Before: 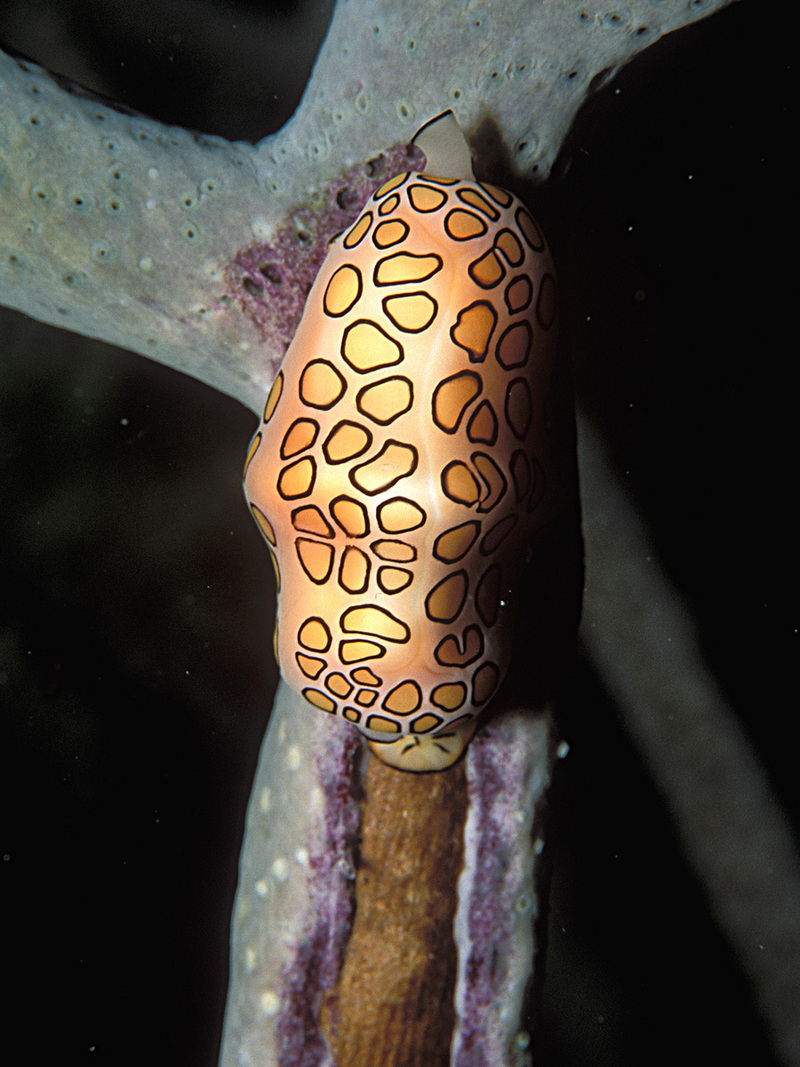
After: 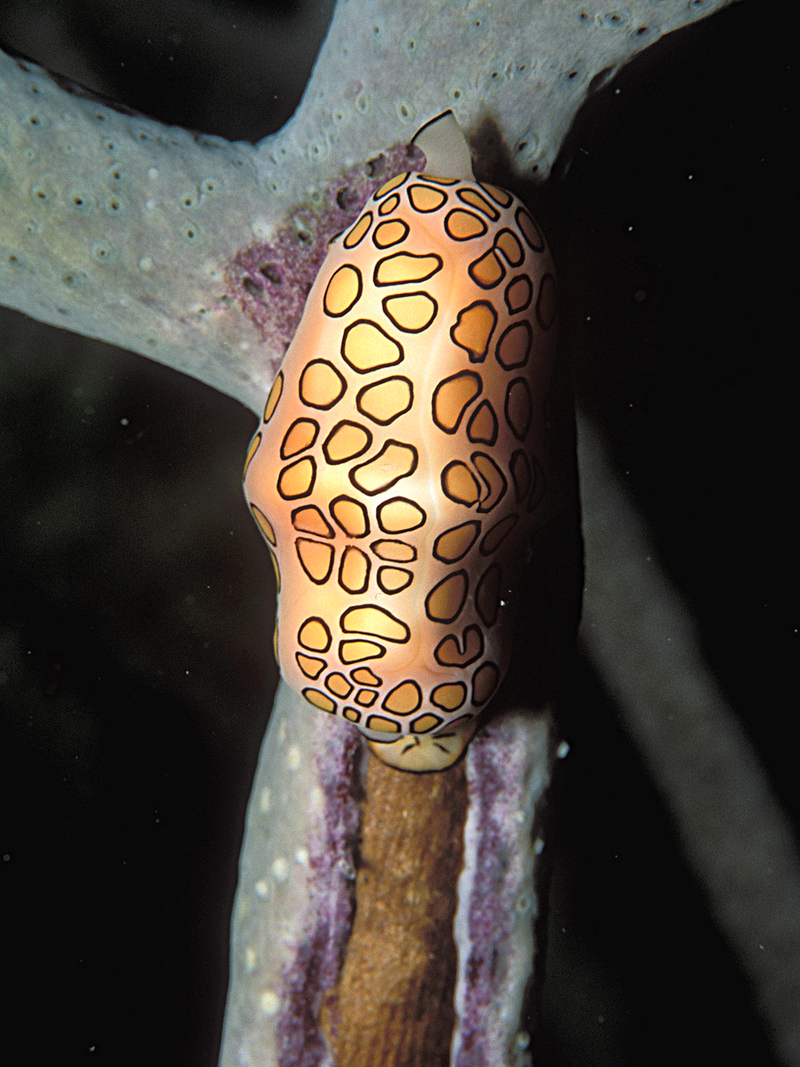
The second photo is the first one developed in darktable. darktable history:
contrast brightness saturation: contrast 0.049, brightness 0.061, saturation 0.007
